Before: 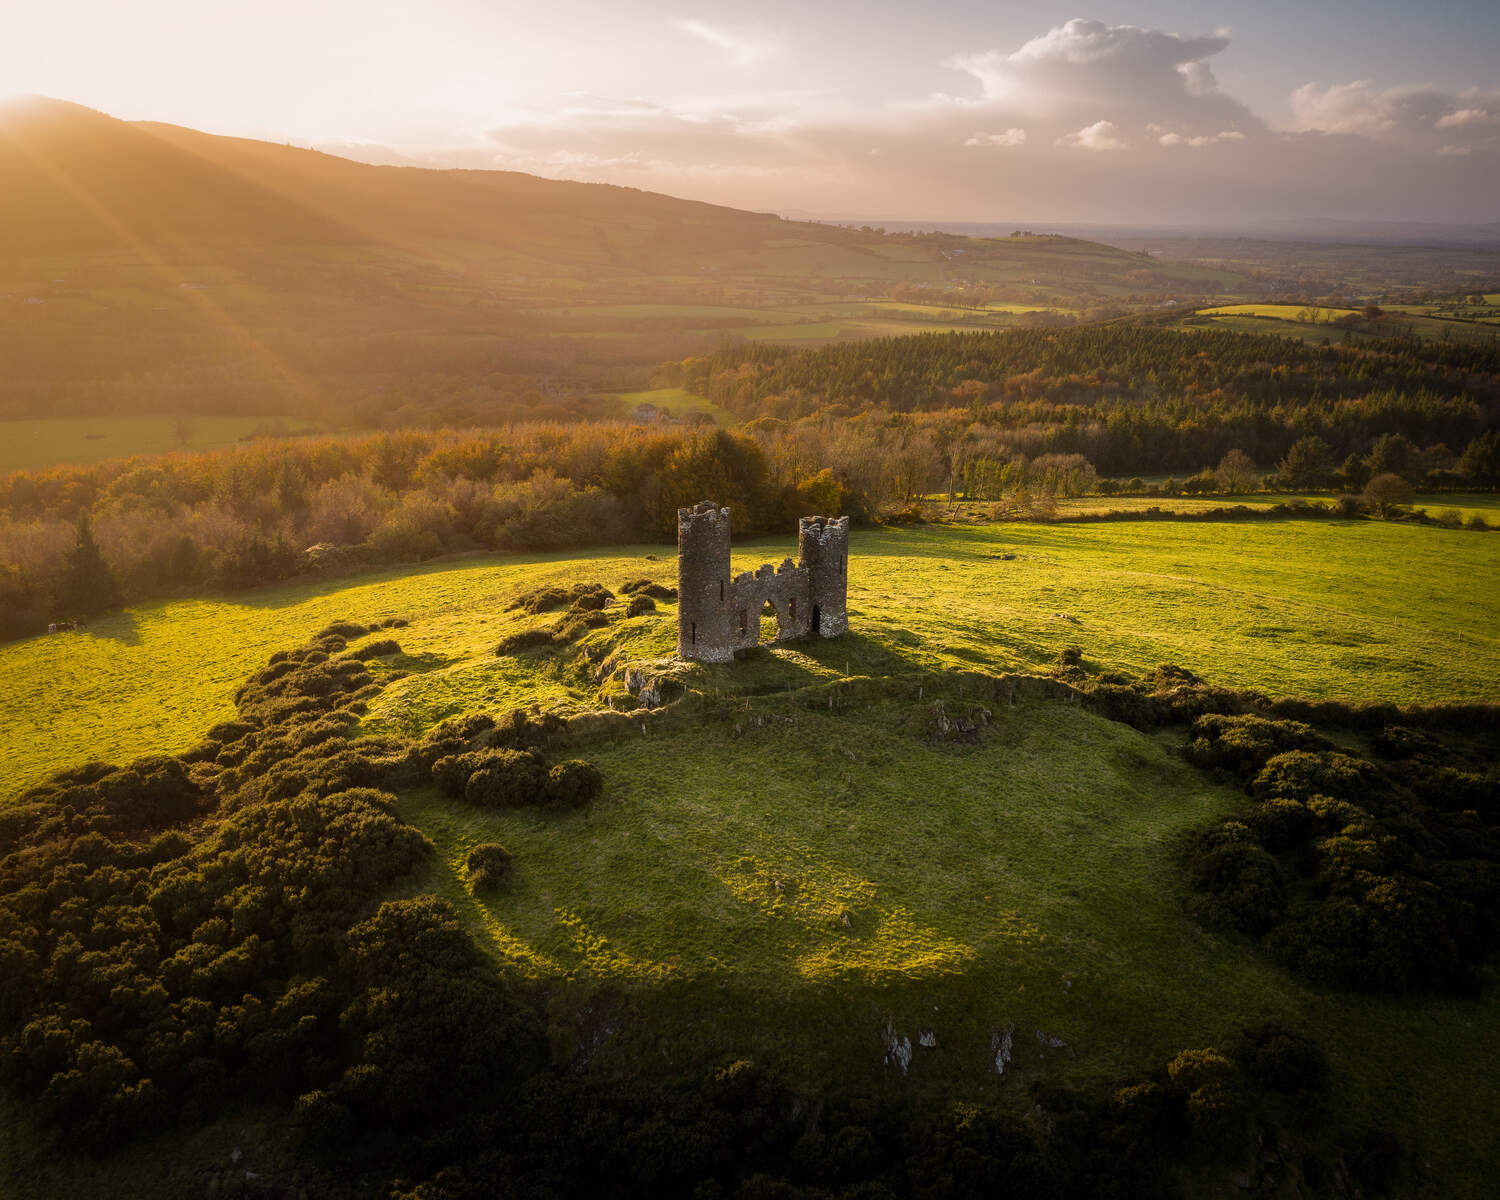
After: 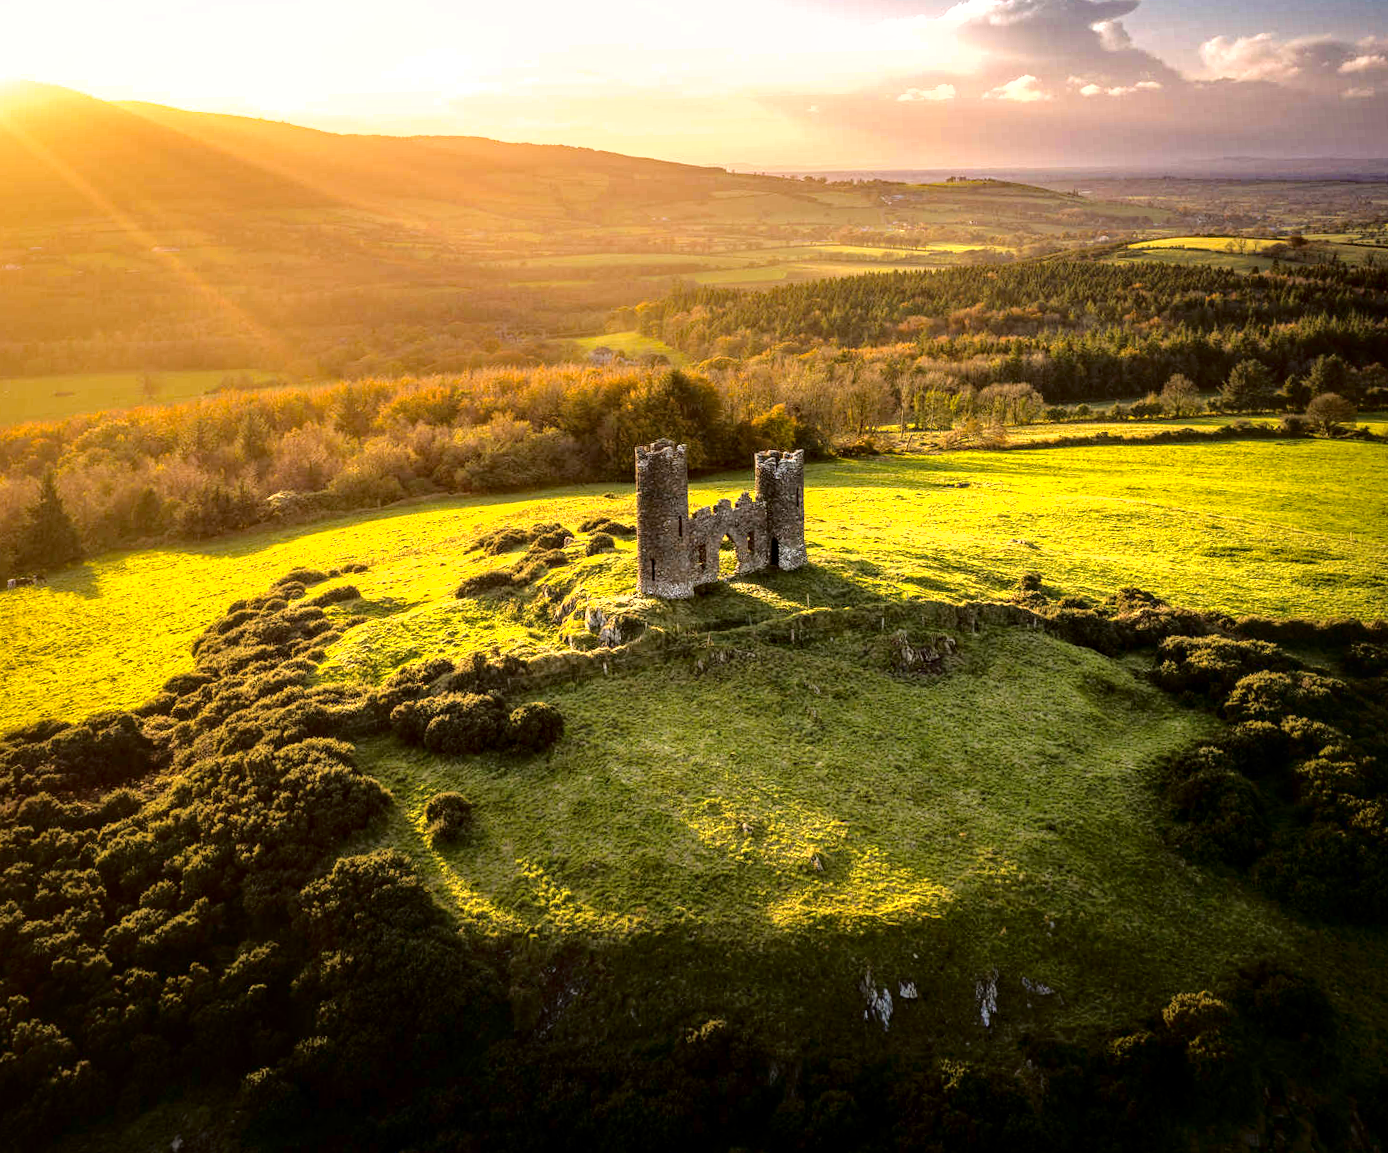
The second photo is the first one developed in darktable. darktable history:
local contrast: on, module defaults
fill light: exposure -2 EV, width 8.6
exposure: black level correction 0, exposure 1.45 EV, compensate exposure bias true, compensate highlight preservation false
rotate and perspective: rotation -1.68°, lens shift (vertical) -0.146, crop left 0.049, crop right 0.912, crop top 0.032, crop bottom 0.96
haze removal: strength 0.53, distance 0.925, compatibility mode true, adaptive false
